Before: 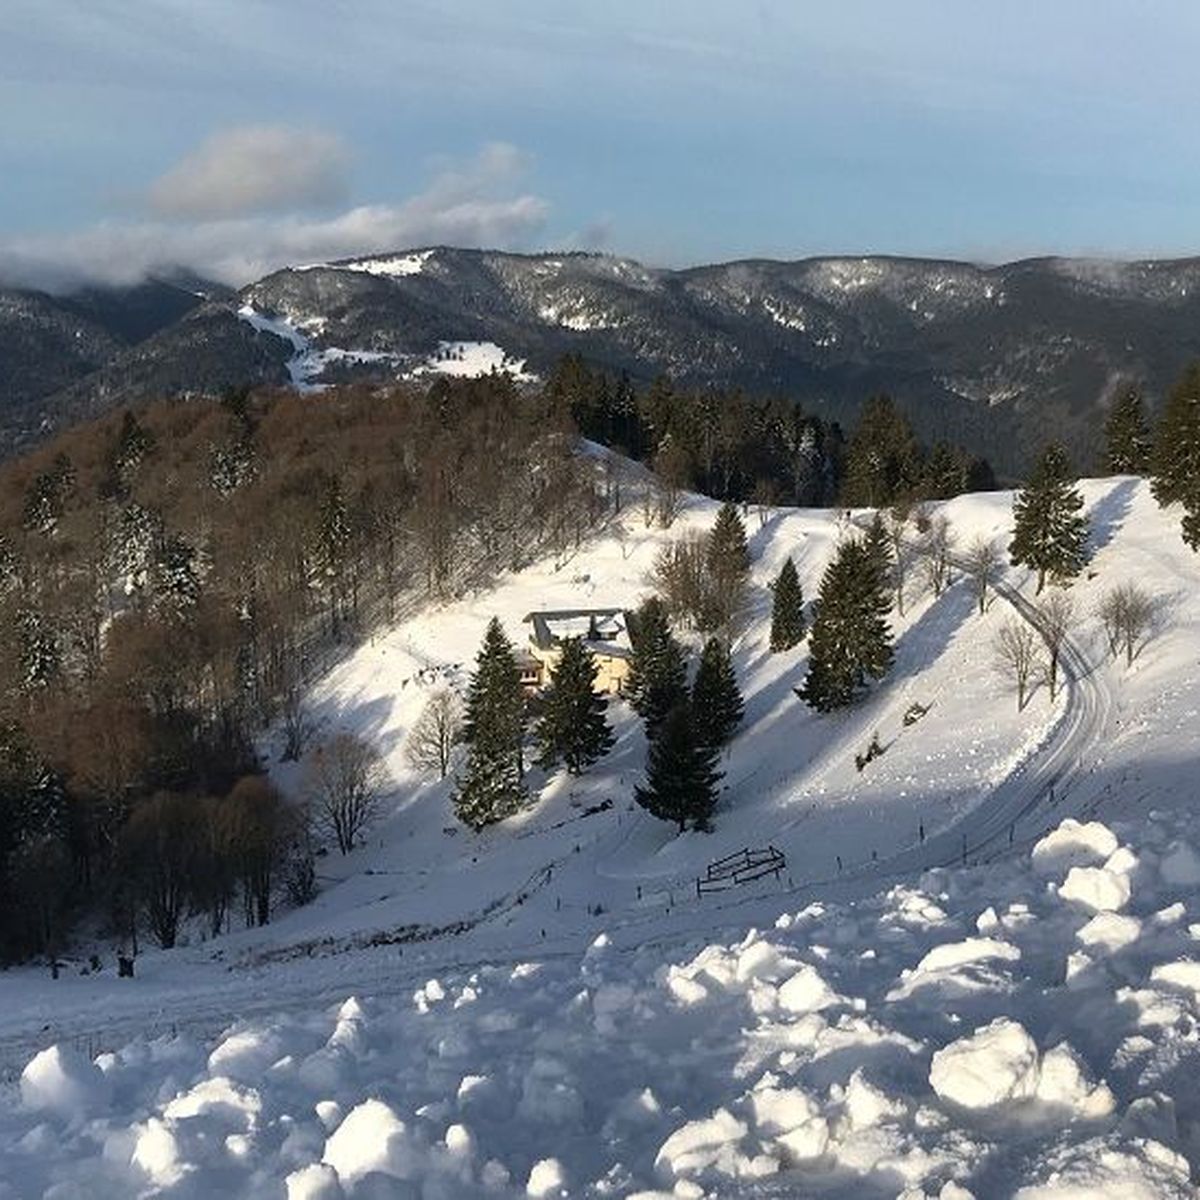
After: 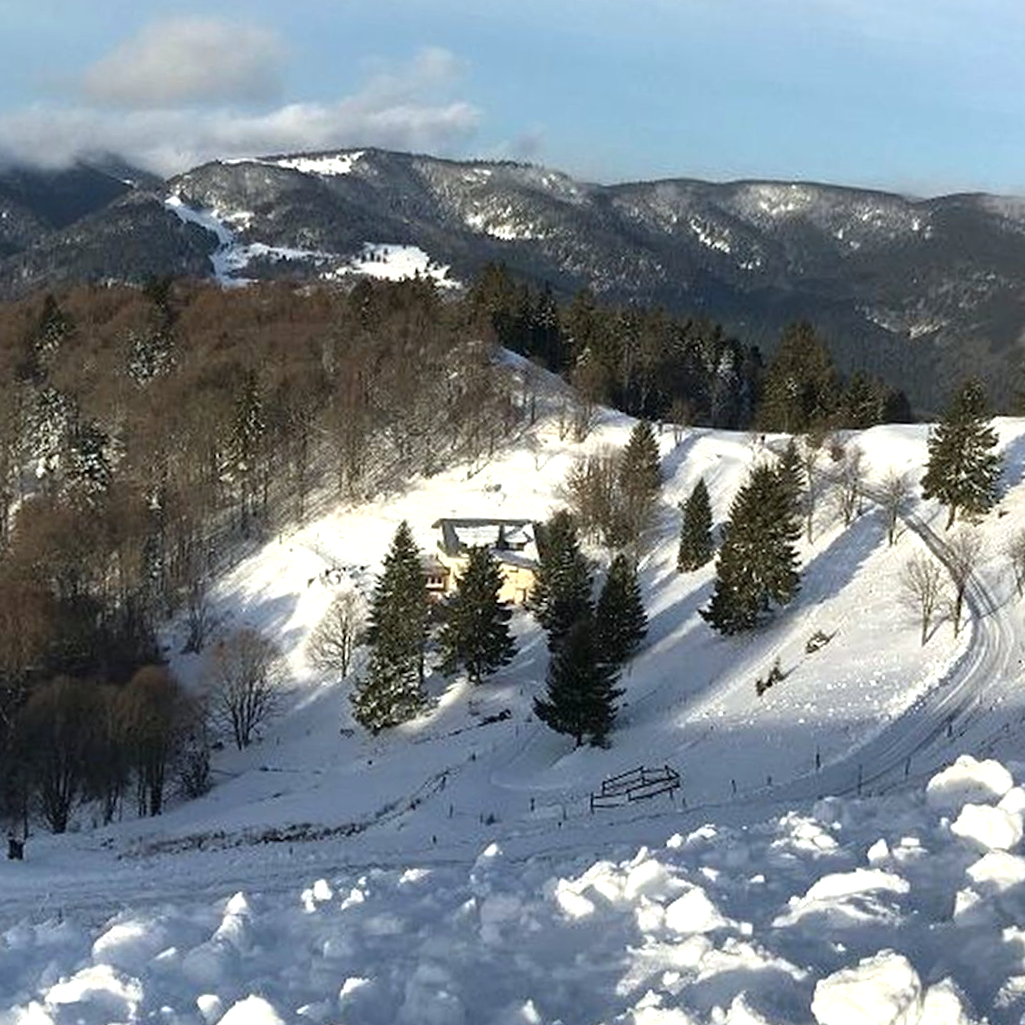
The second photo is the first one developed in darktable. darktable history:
exposure: black level correction 0, exposure 0.4 EV, compensate exposure bias true, compensate highlight preservation false
crop and rotate: angle -3.27°, left 5.211%, top 5.211%, right 4.607%, bottom 4.607%
white balance: red 0.978, blue 0.999
